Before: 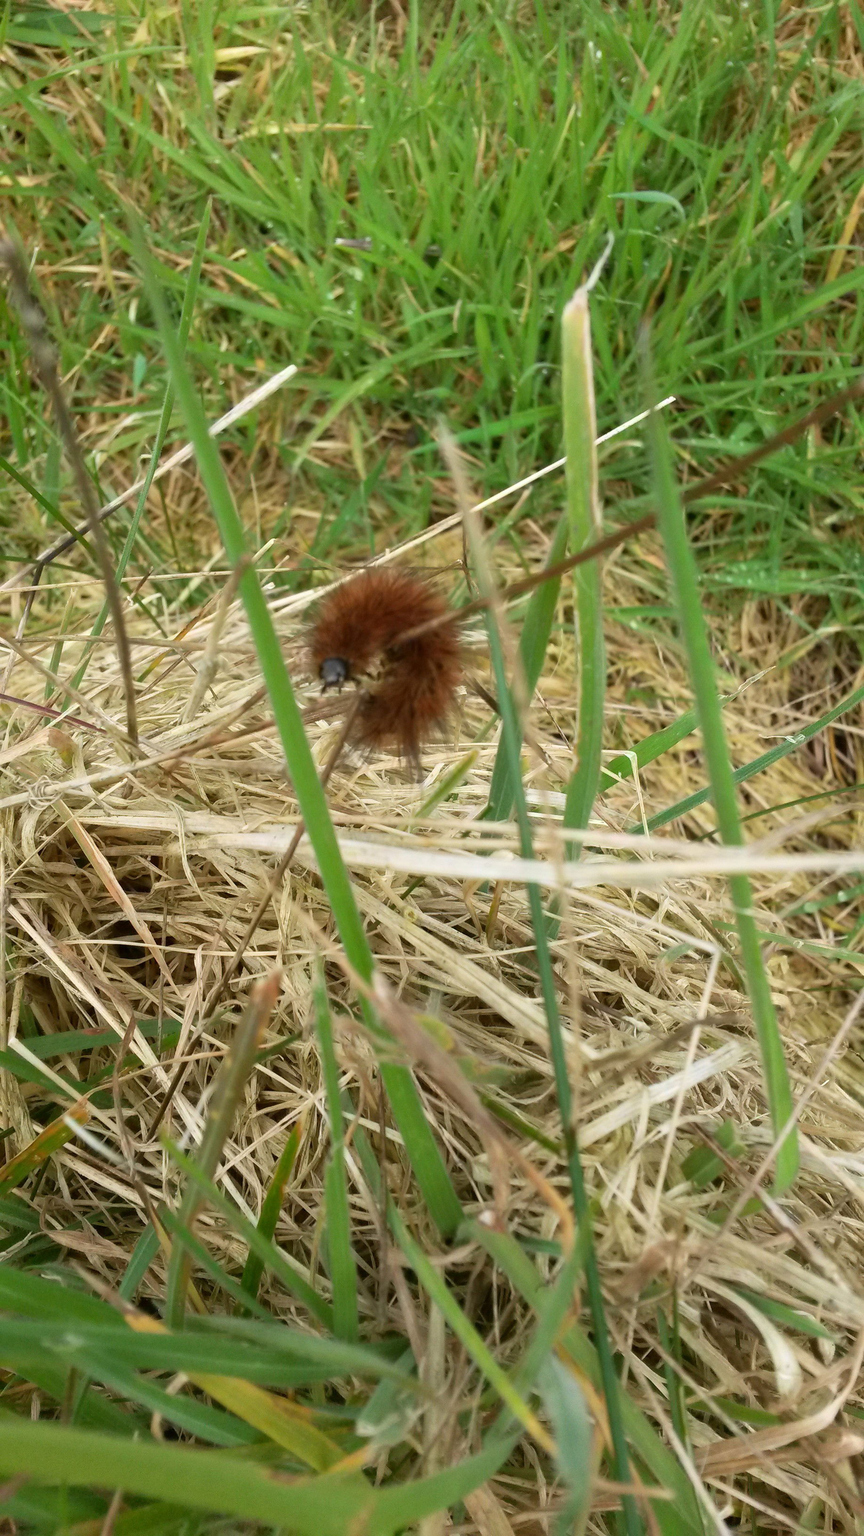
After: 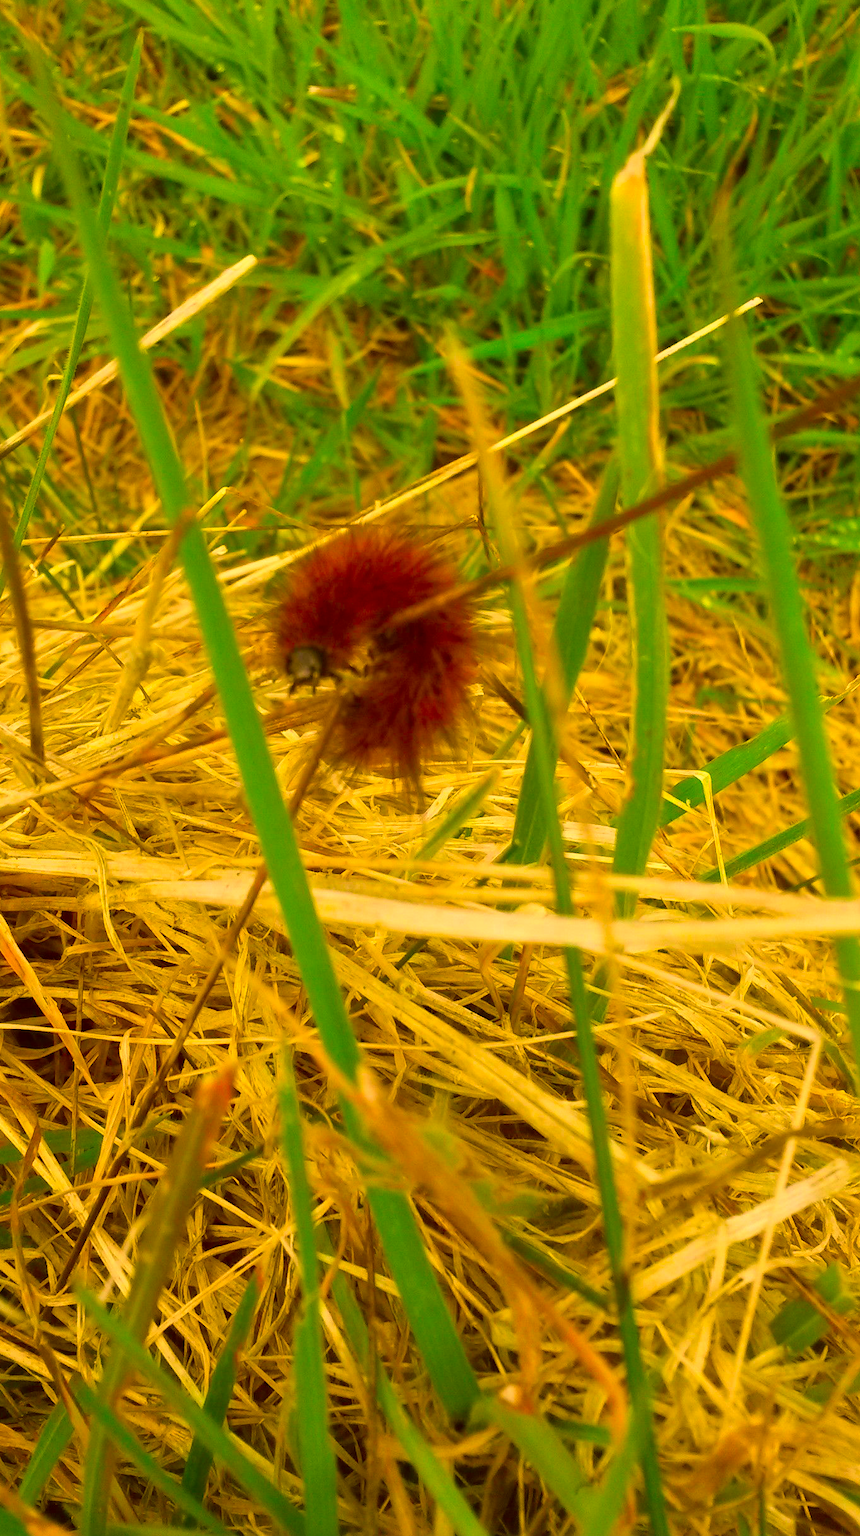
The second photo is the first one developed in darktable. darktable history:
crop and rotate: left 12.162%, top 11.356%, right 13.303%, bottom 13.79%
color correction: highlights a* 10.89, highlights b* 29.82, shadows a* 2.64, shadows b* 17.1, saturation 1.74
